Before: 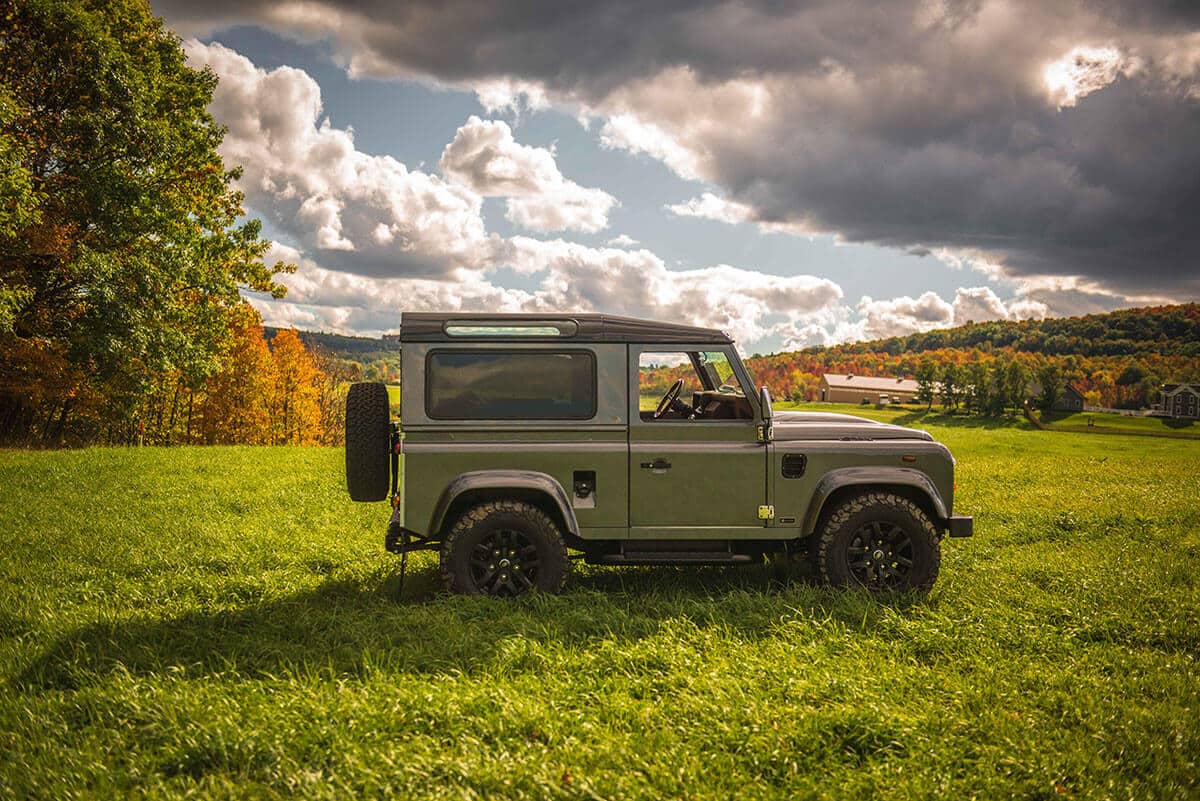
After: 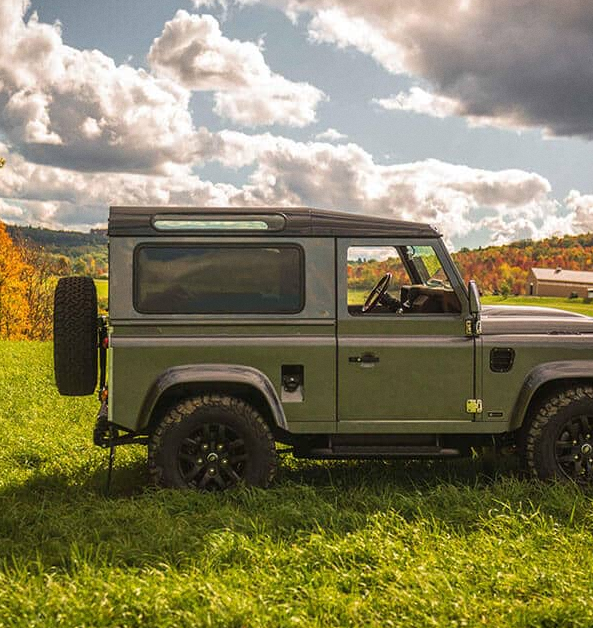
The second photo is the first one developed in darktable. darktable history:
crop and rotate: angle 0.02°, left 24.353%, top 13.219%, right 26.156%, bottom 8.224%
grain: coarseness 0.09 ISO, strength 10%
